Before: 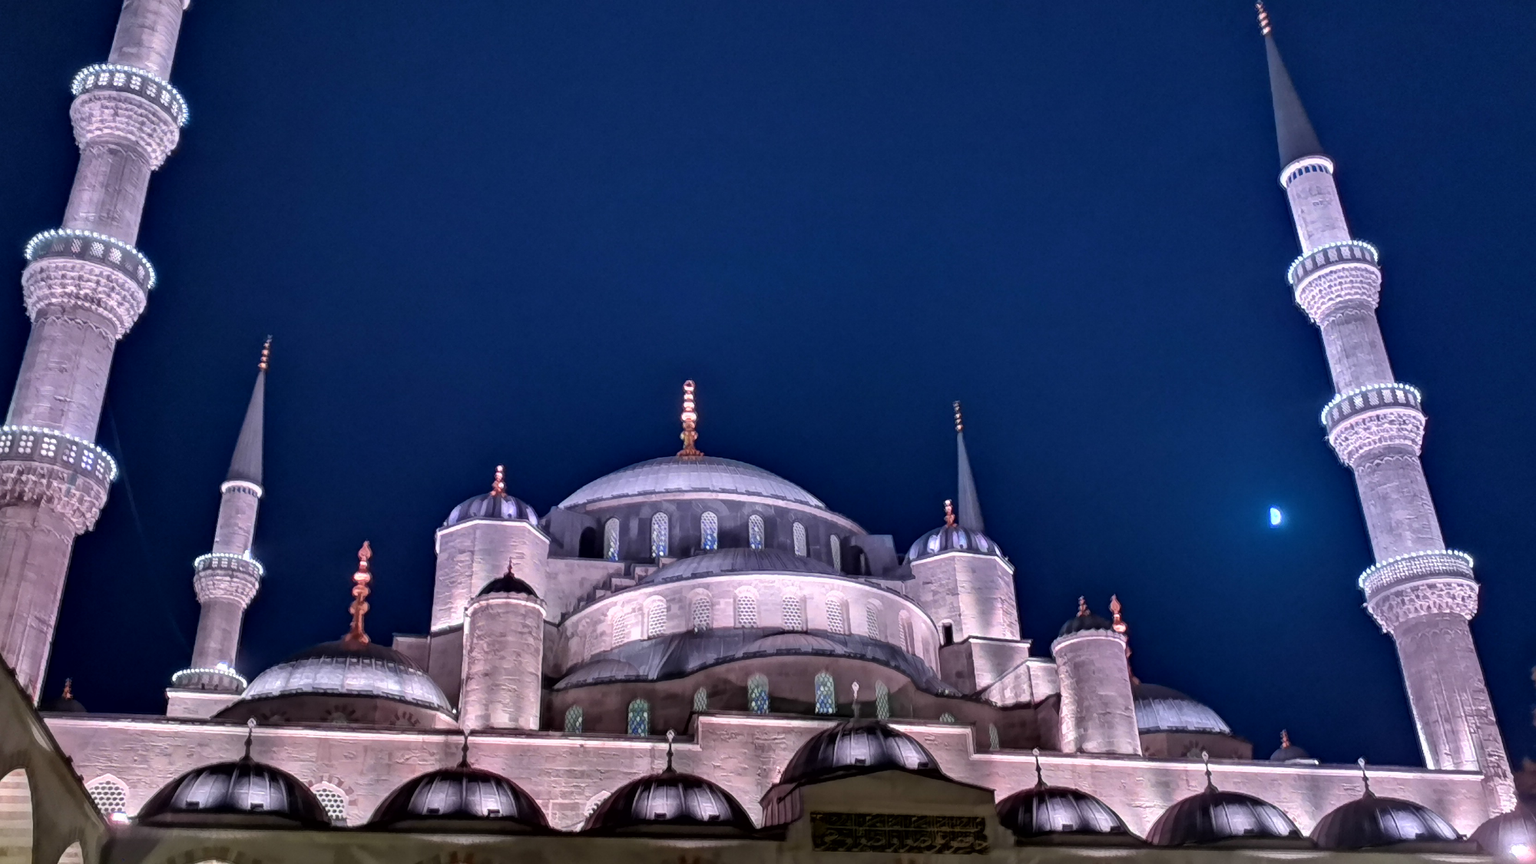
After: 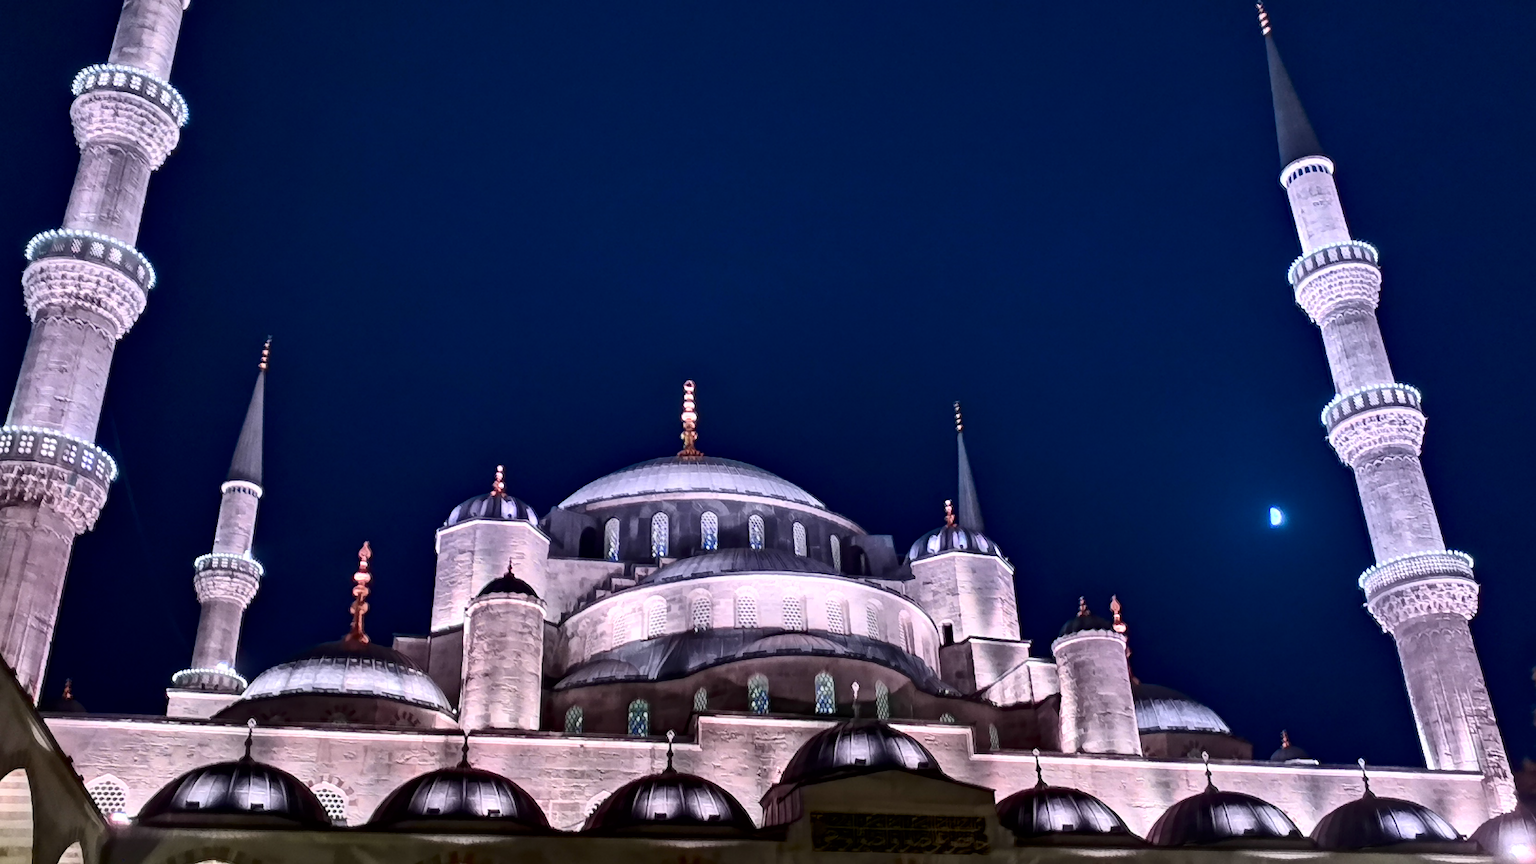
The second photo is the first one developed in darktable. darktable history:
contrast brightness saturation: contrast 0.293
